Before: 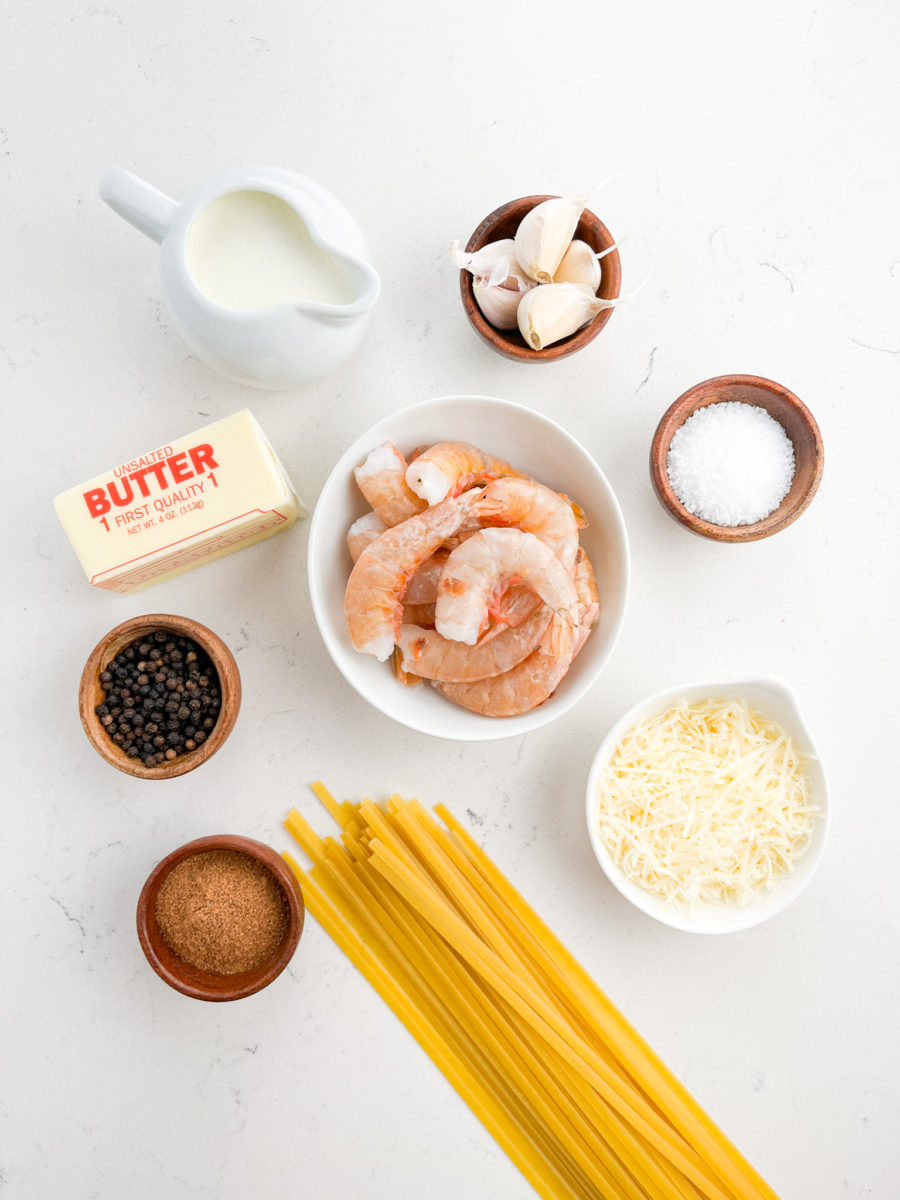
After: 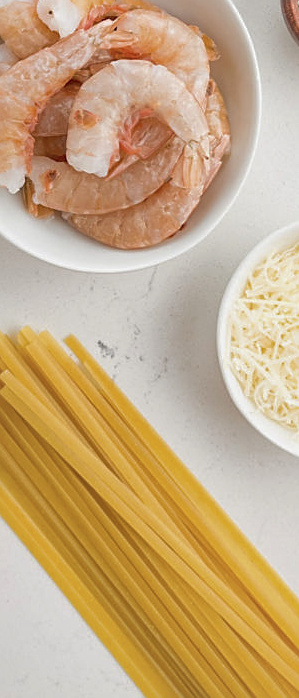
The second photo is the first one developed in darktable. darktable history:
shadows and highlights: on, module defaults
local contrast: highlights 104%, shadows 100%, detail 119%, midtone range 0.2
crop: left 41.068%, top 39.054%, right 25.689%, bottom 2.714%
tone equalizer: -8 EV -0.392 EV, -7 EV -0.388 EV, -6 EV -0.335 EV, -5 EV -0.261 EV, -3 EV 0.2 EV, -2 EV 0.319 EV, -1 EV 0.376 EV, +0 EV 0.44 EV
exposure: exposure -0.607 EV, compensate exposure bias true, compensate highlight preservation false
contrast brightness saturation: contrast 0.064, brightness -0.006, saturation -0.239
sharpen: on, module defaults
velvia: on, module defaults
